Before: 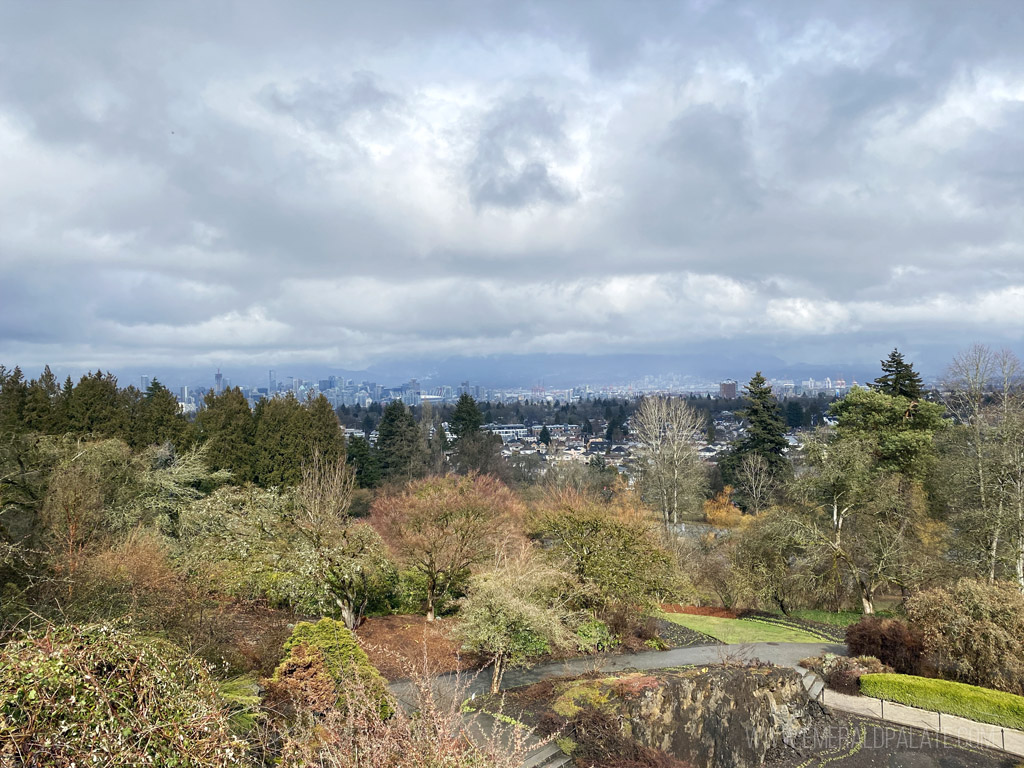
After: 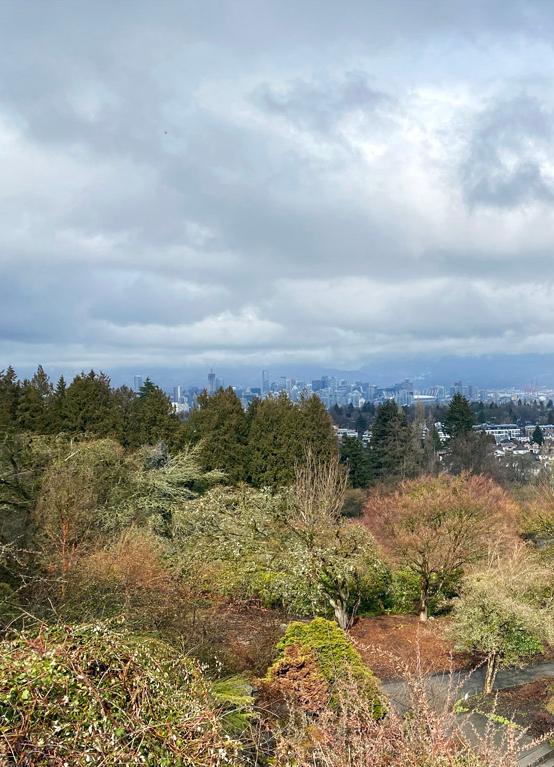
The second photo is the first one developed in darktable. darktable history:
crop: left 0.731%, right 45.132%, bottom 0.079%
